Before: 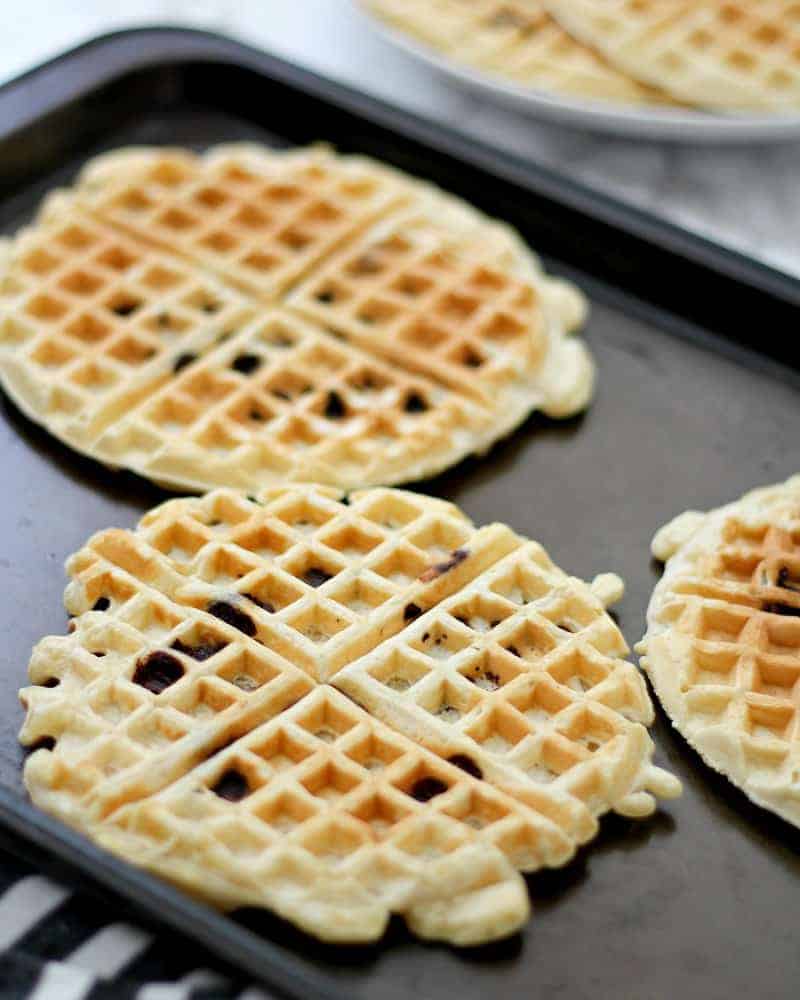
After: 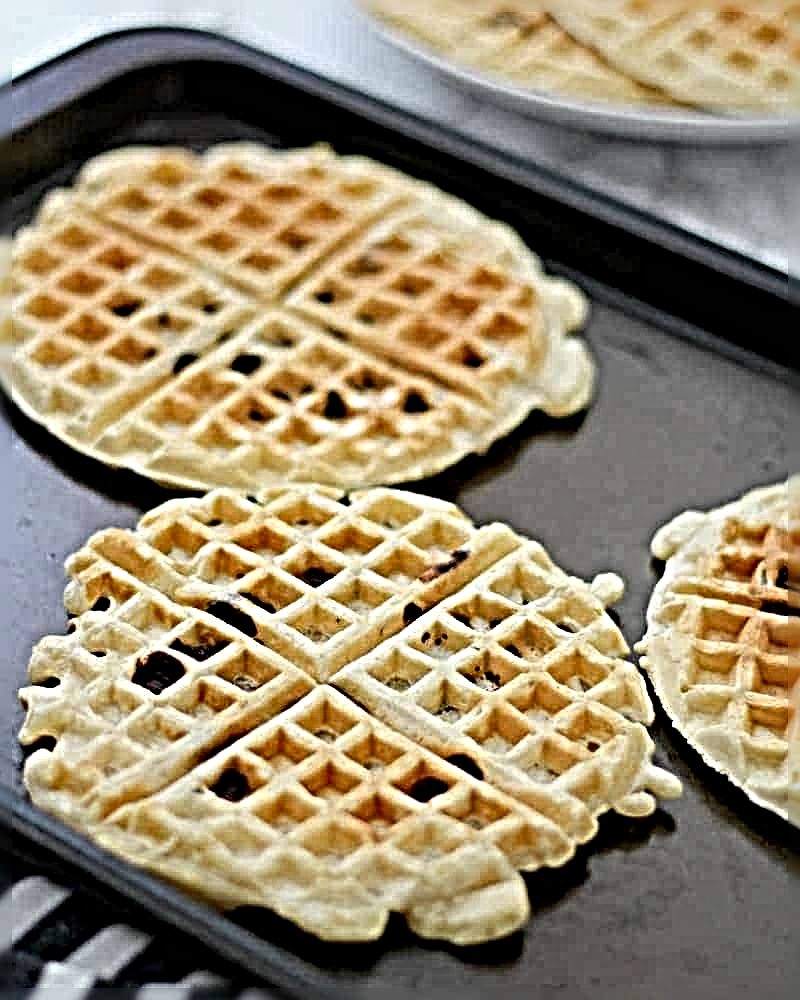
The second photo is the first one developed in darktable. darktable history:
exposure: exposure -0.116 EV, compensate exposure bias true, compensate highlight preservation false
sharpen: radius 6.3, amount 1.8, threshold 0
